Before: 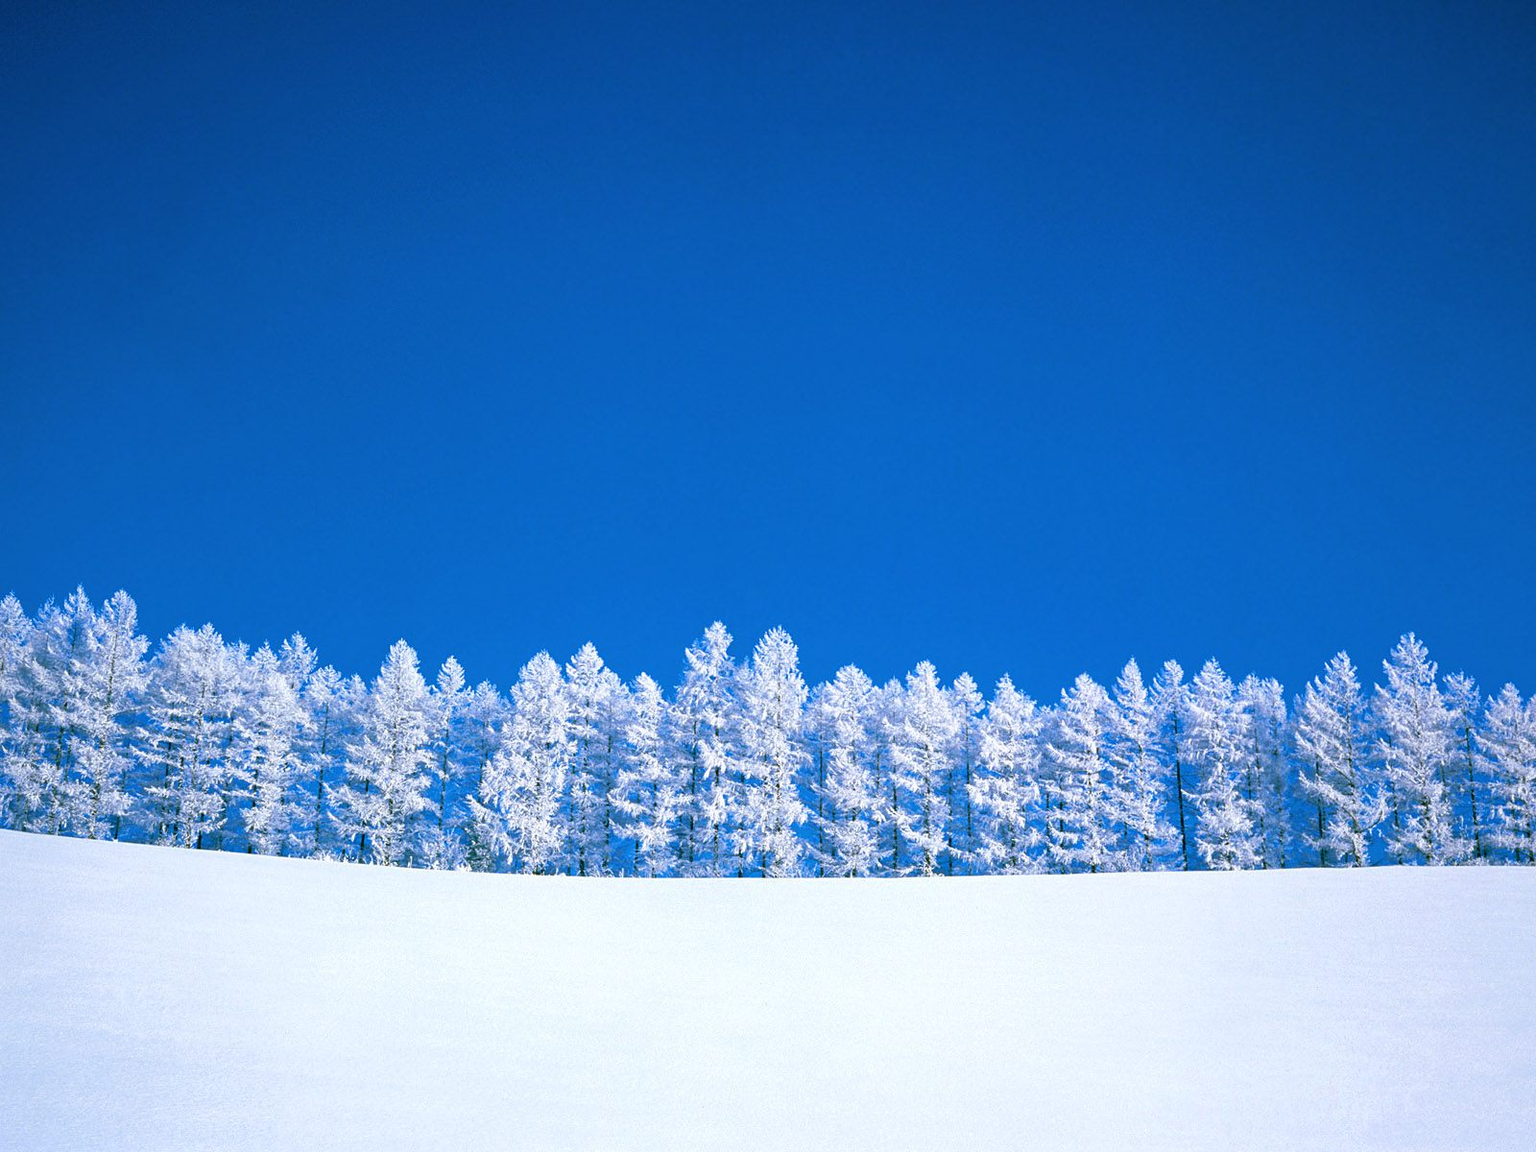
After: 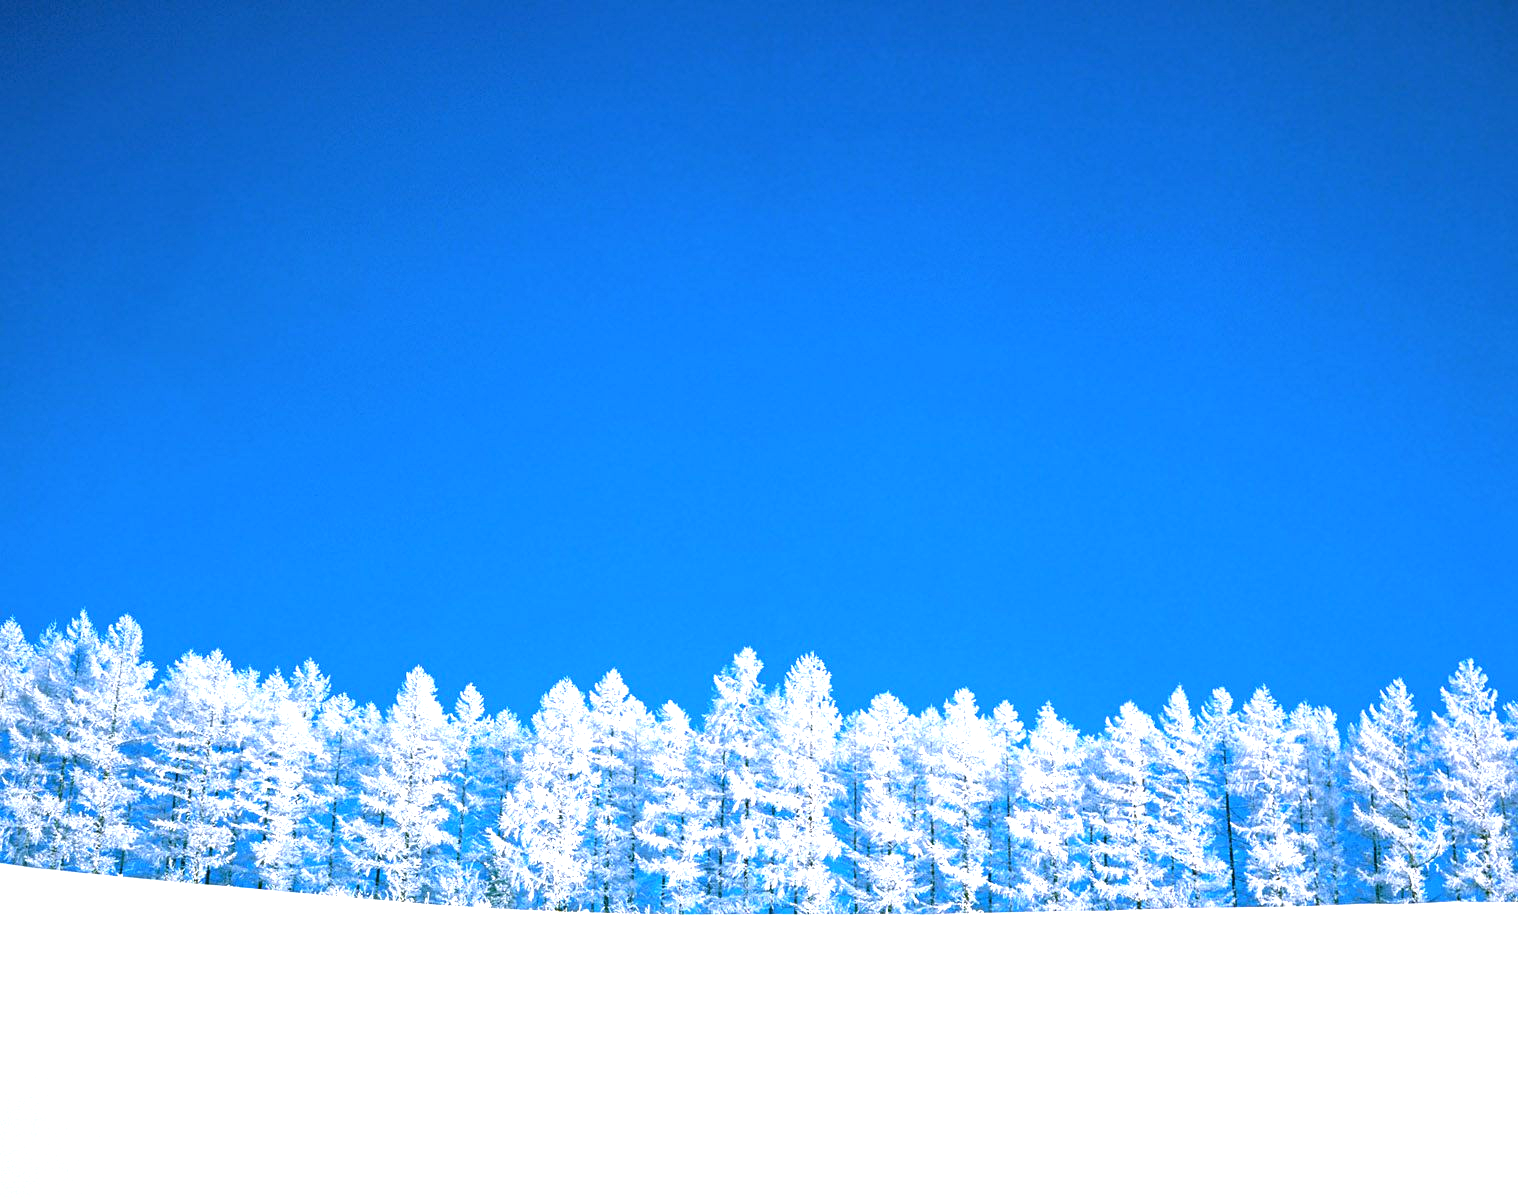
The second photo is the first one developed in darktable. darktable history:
exposure: exposure 1 EV, compensate highlight preservation false
crop and rotate: right 5.078%
